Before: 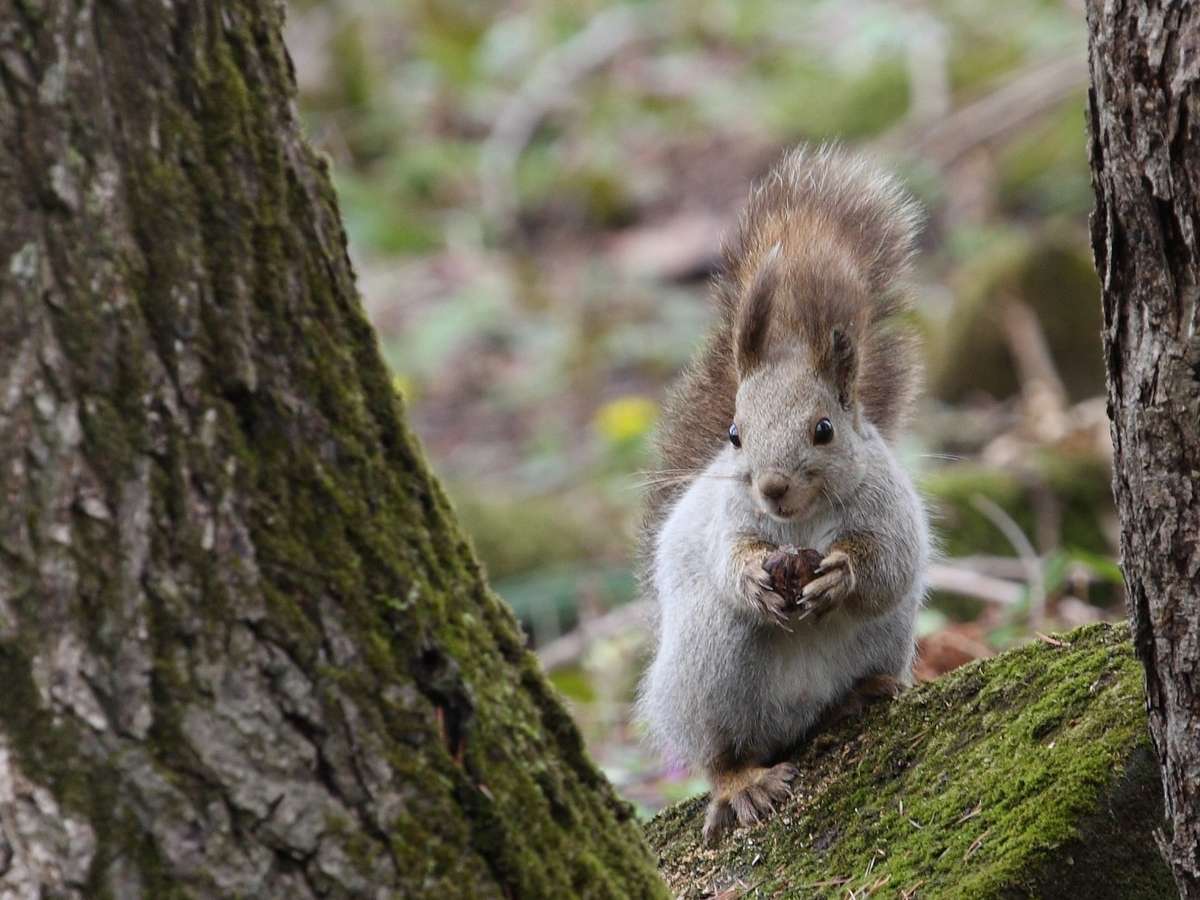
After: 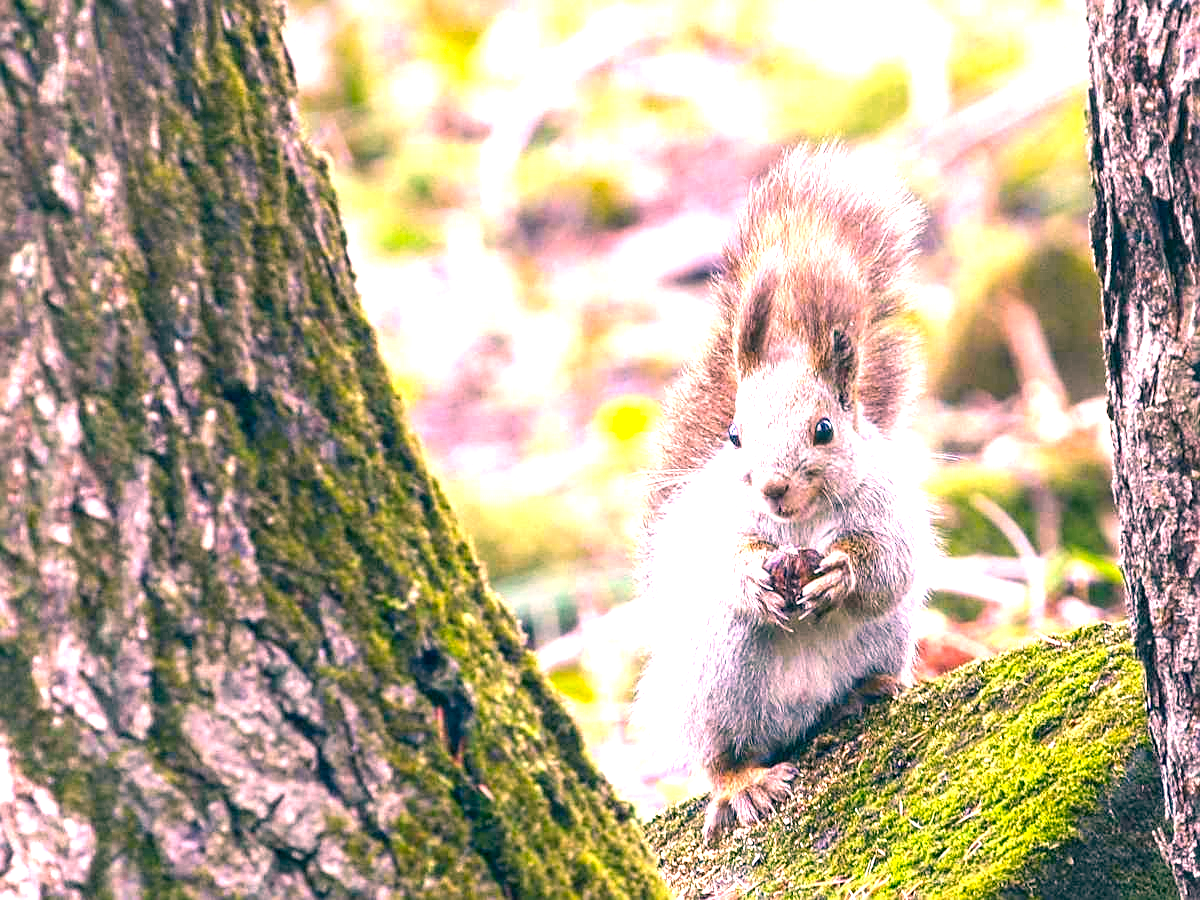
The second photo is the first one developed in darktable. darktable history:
exposure: exposure 2.041 EV, compensate exposure bias true, compensate highlight preservation false
sharpen: on, module defaults
color correction: highlights a* 16.58, highlights b* 0.275, shadows a* -15.48, shadows b* -14.24, saturation 1.5
local contrast: on, module defaults
